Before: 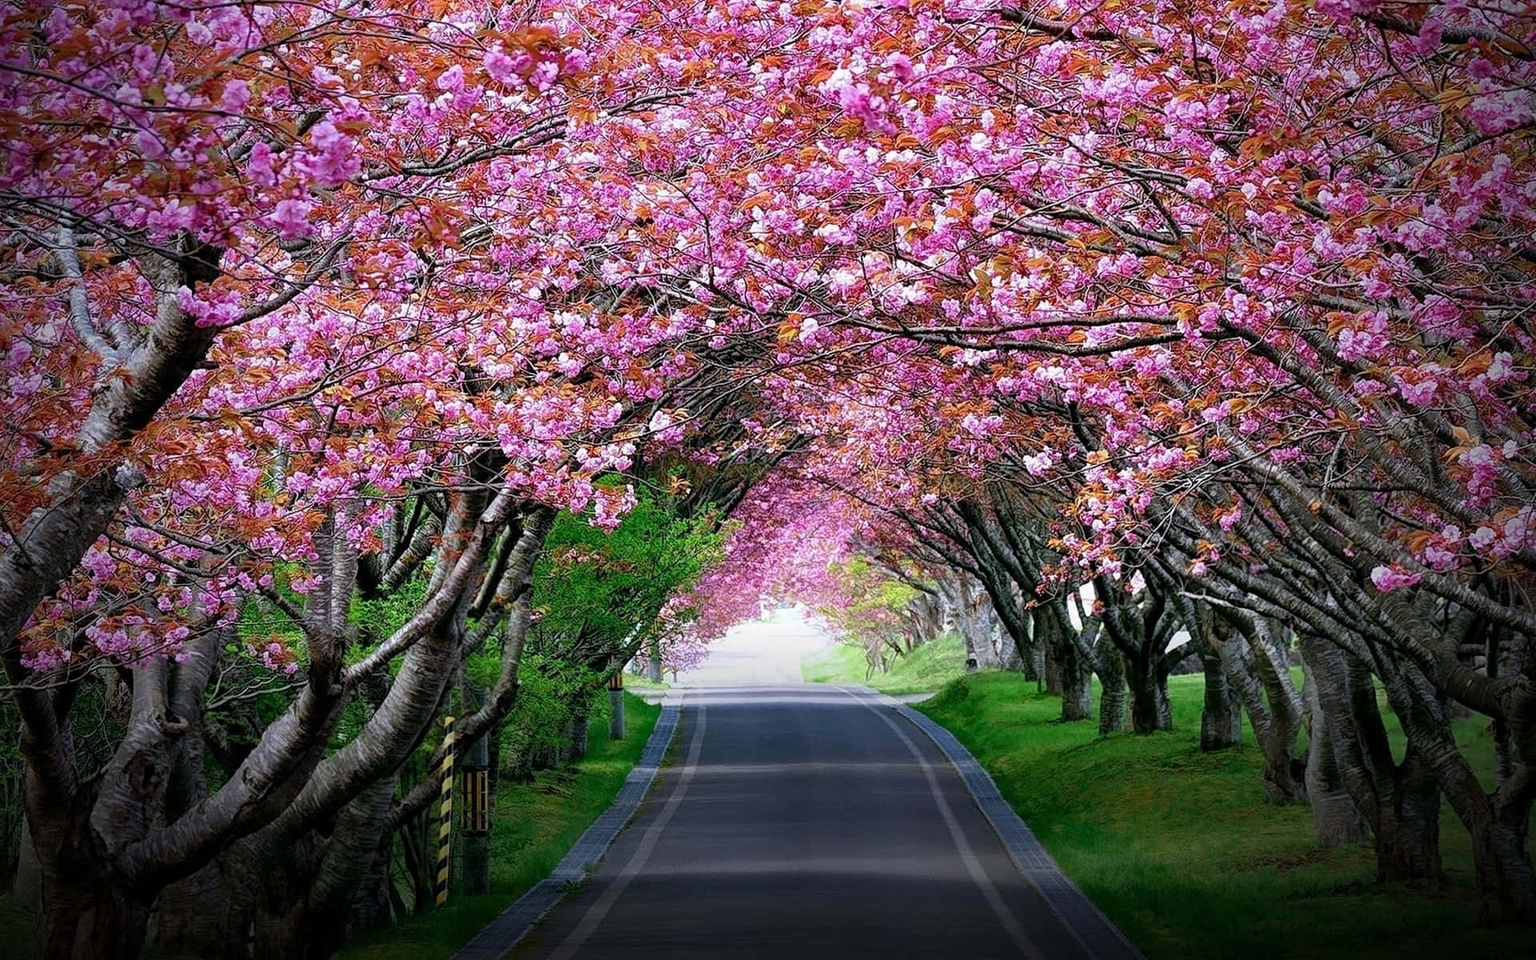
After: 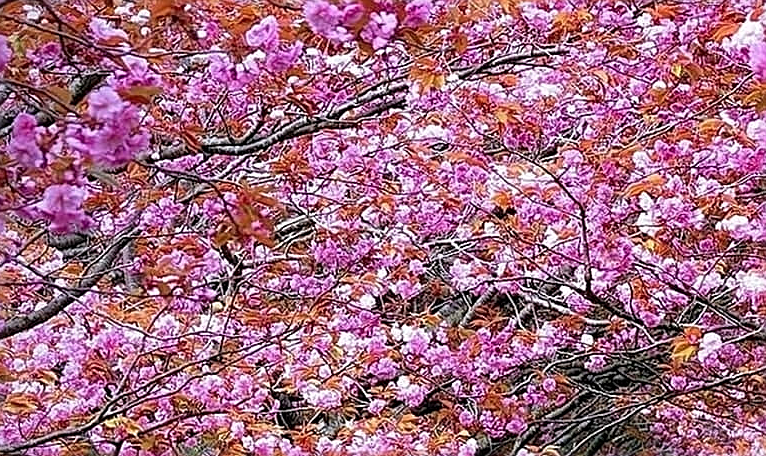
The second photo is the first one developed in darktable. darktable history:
crop: left 15.709%, top 5.44%, right 44.36%, bottom 56.557%
sharpen: on, module defaults
